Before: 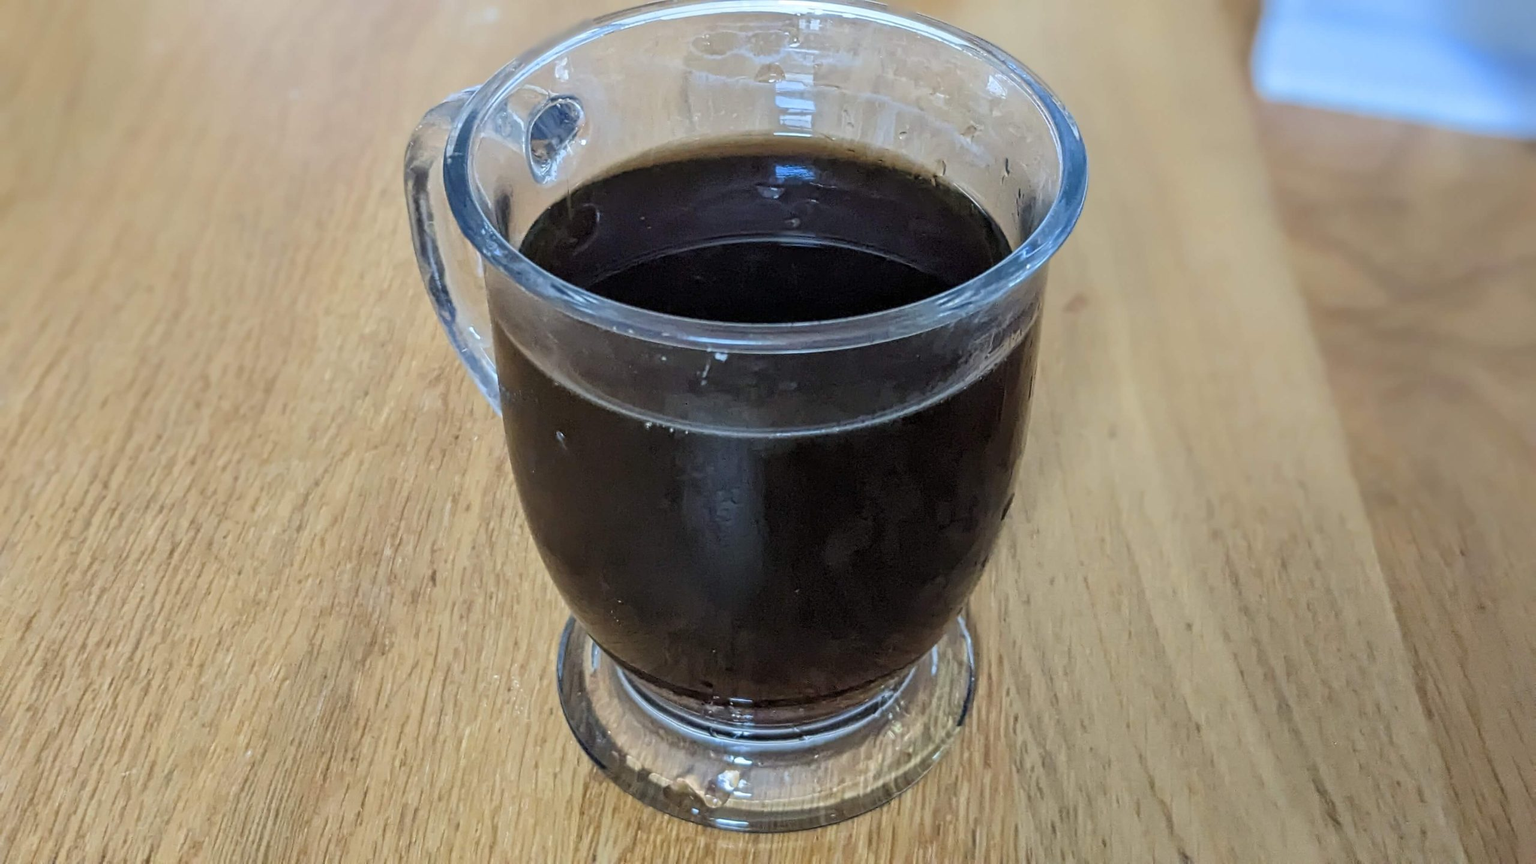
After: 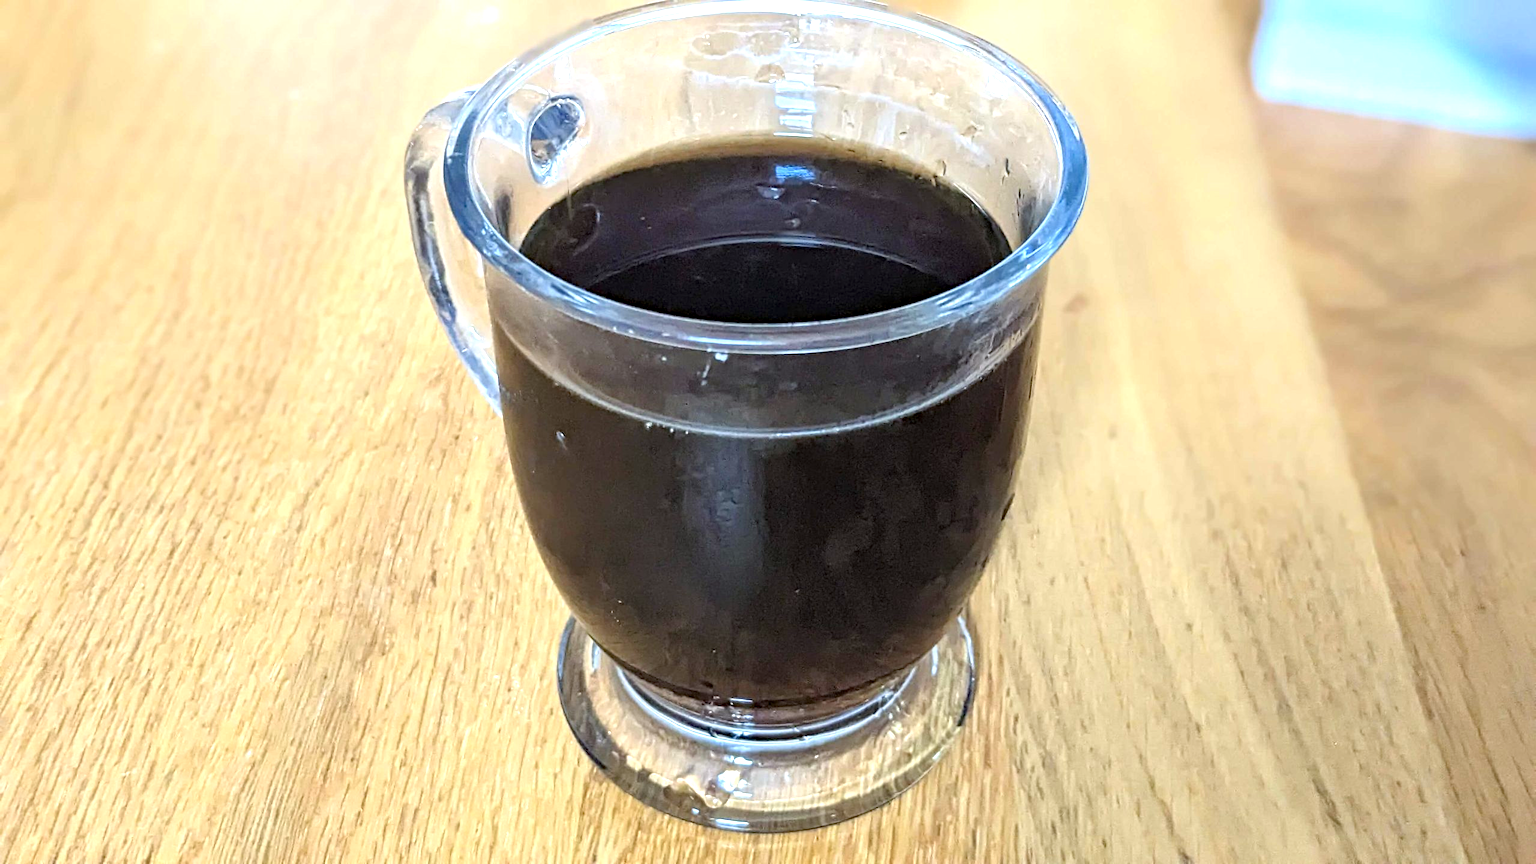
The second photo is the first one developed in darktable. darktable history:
exposure: black level correction 0, exposure 1.107 EV, compensate highlight preservation false
haze removal: compatibility mode true
